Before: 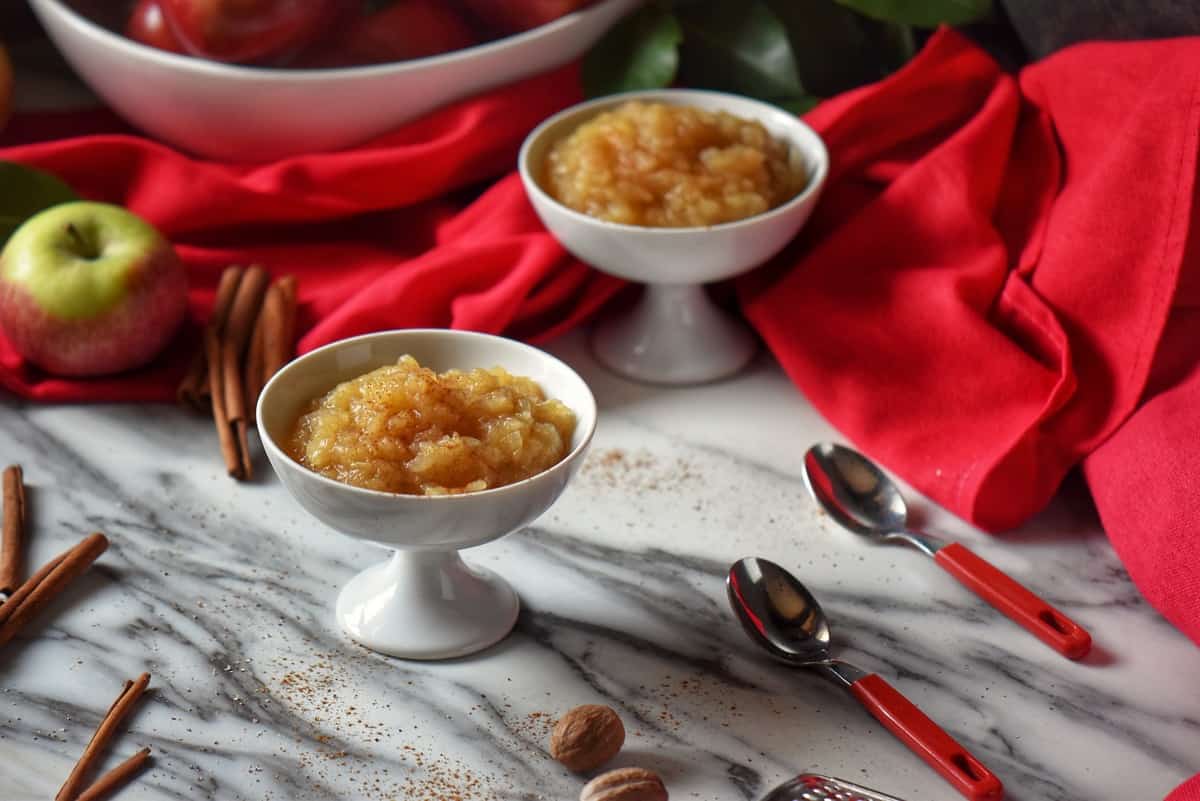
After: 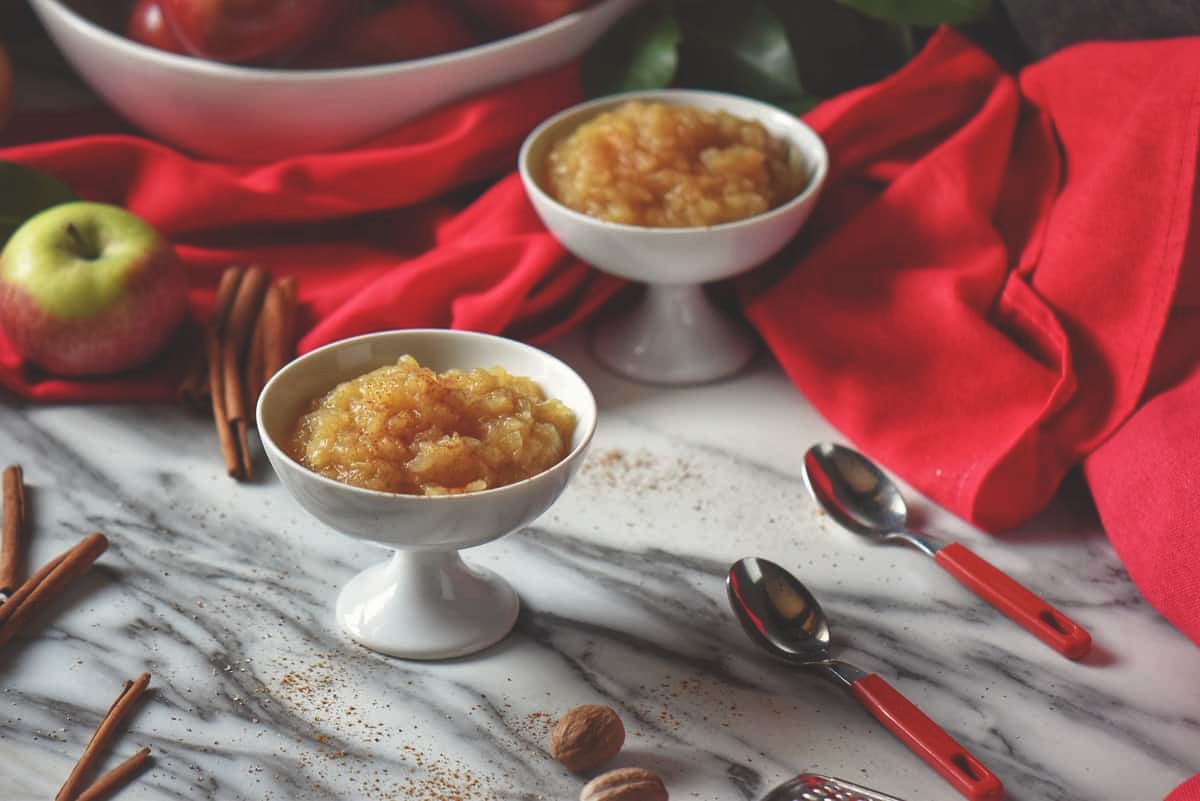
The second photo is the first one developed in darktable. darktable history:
exposure: black level correction -0.022, exposure -0.032 EV, compensate highlight preservation false
